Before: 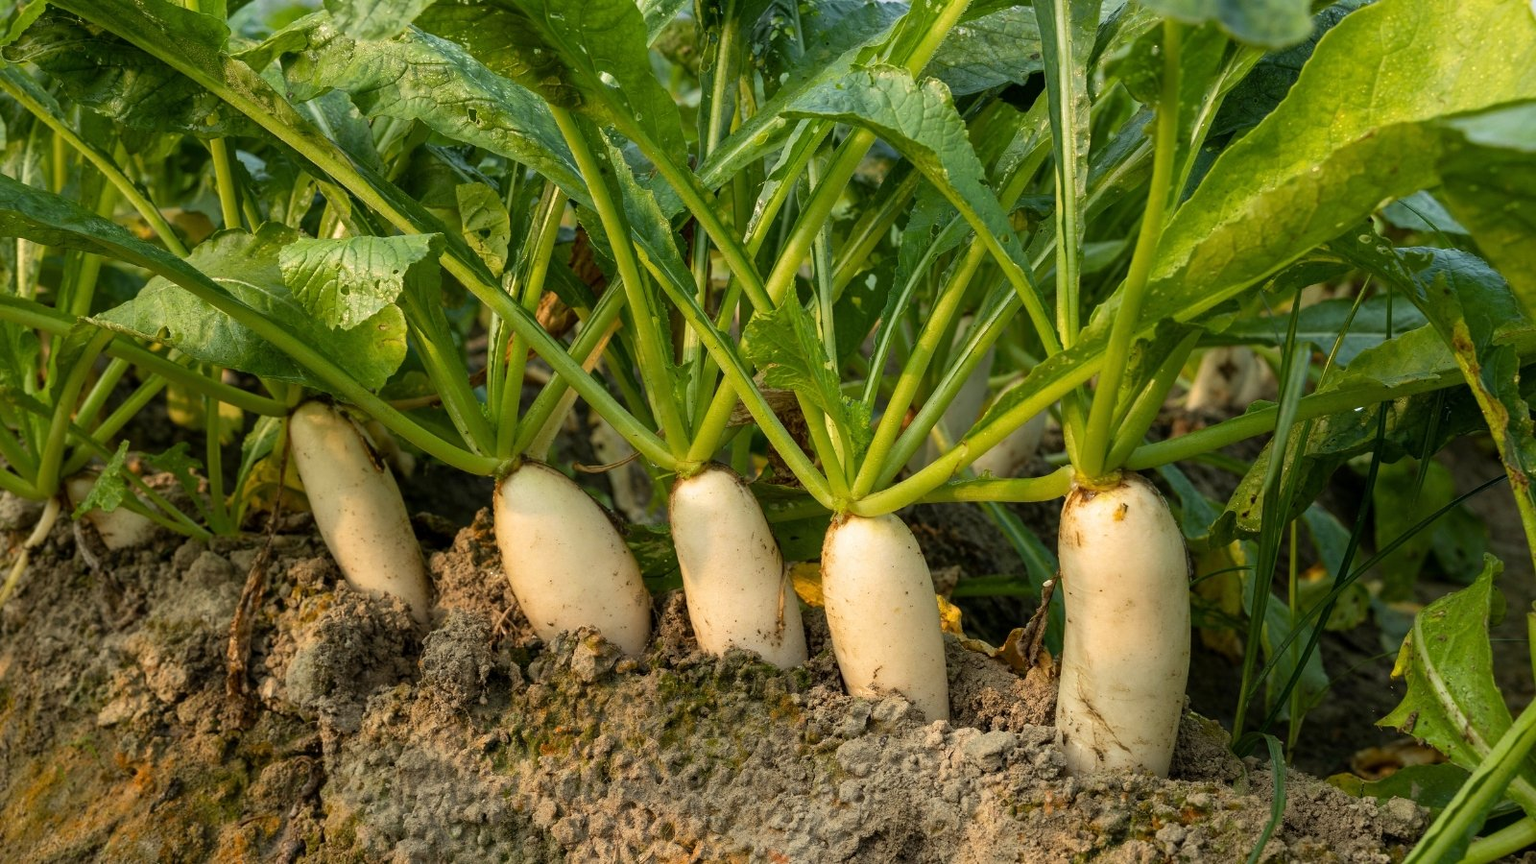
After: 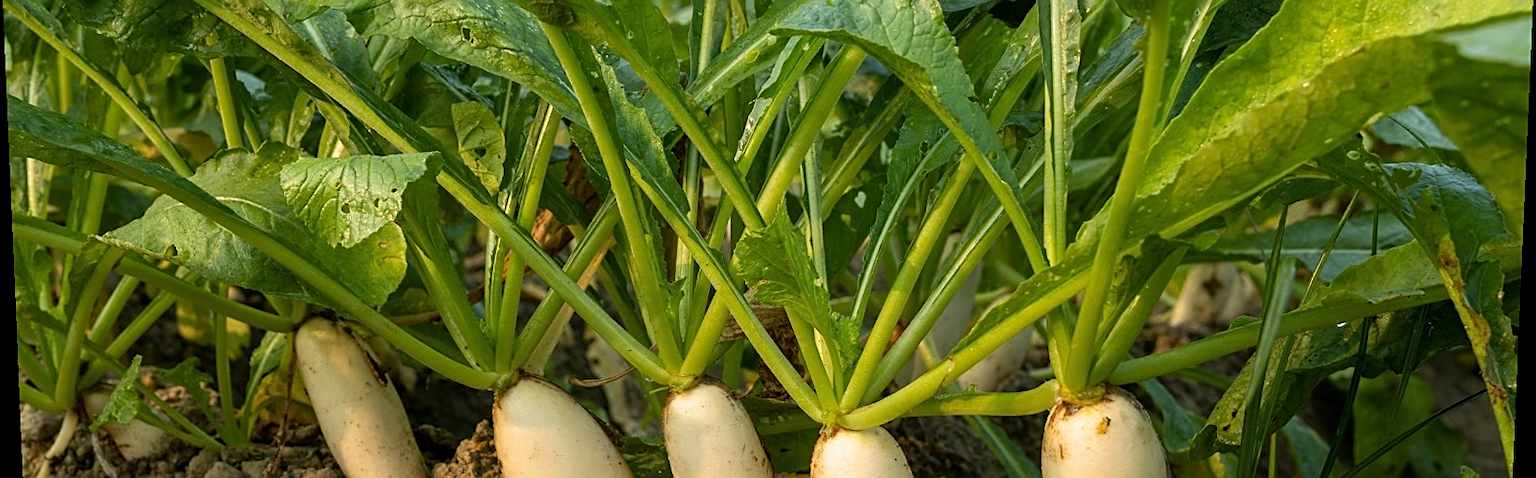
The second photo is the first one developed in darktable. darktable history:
sharpen: on, module defaults
crop and rotate: top 10.605%, bottom 33.274%
rotate and perspective: lens shift (vertical) 0.048, lens shift (horizontal) -0.024, automatic cropping off
